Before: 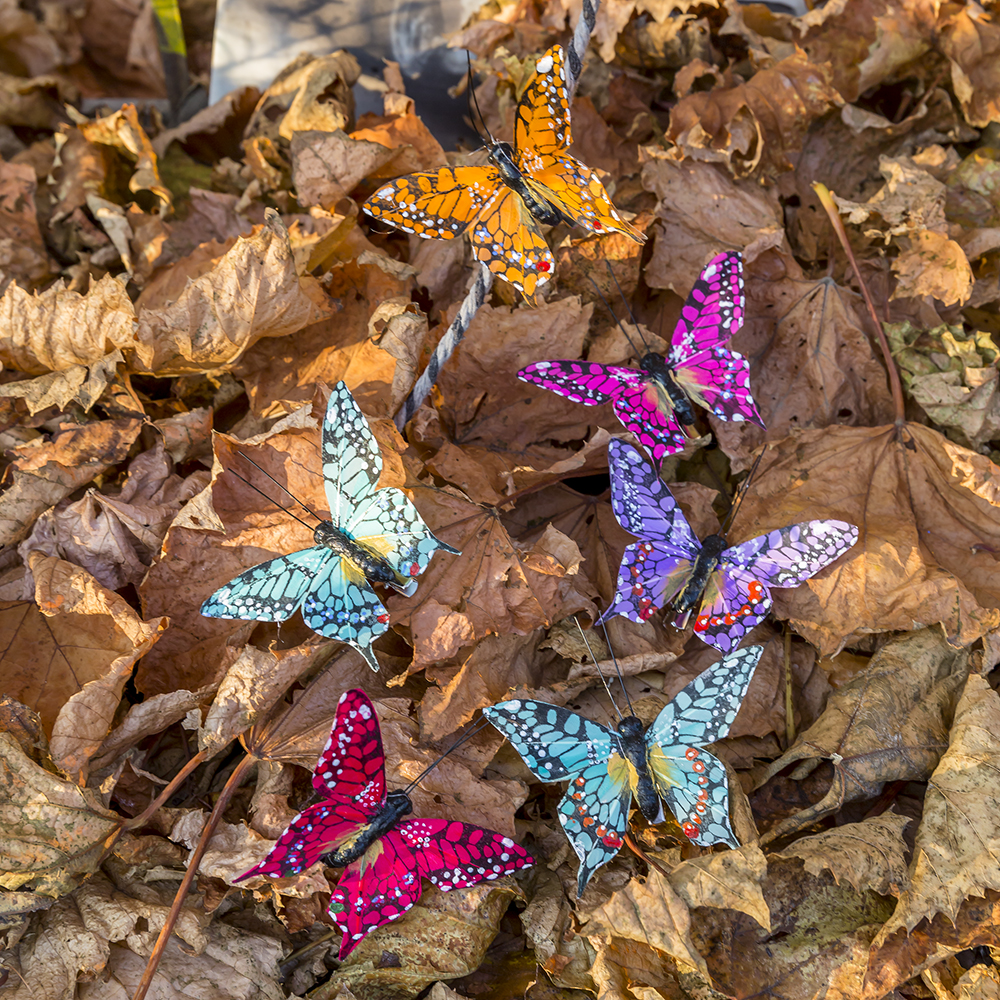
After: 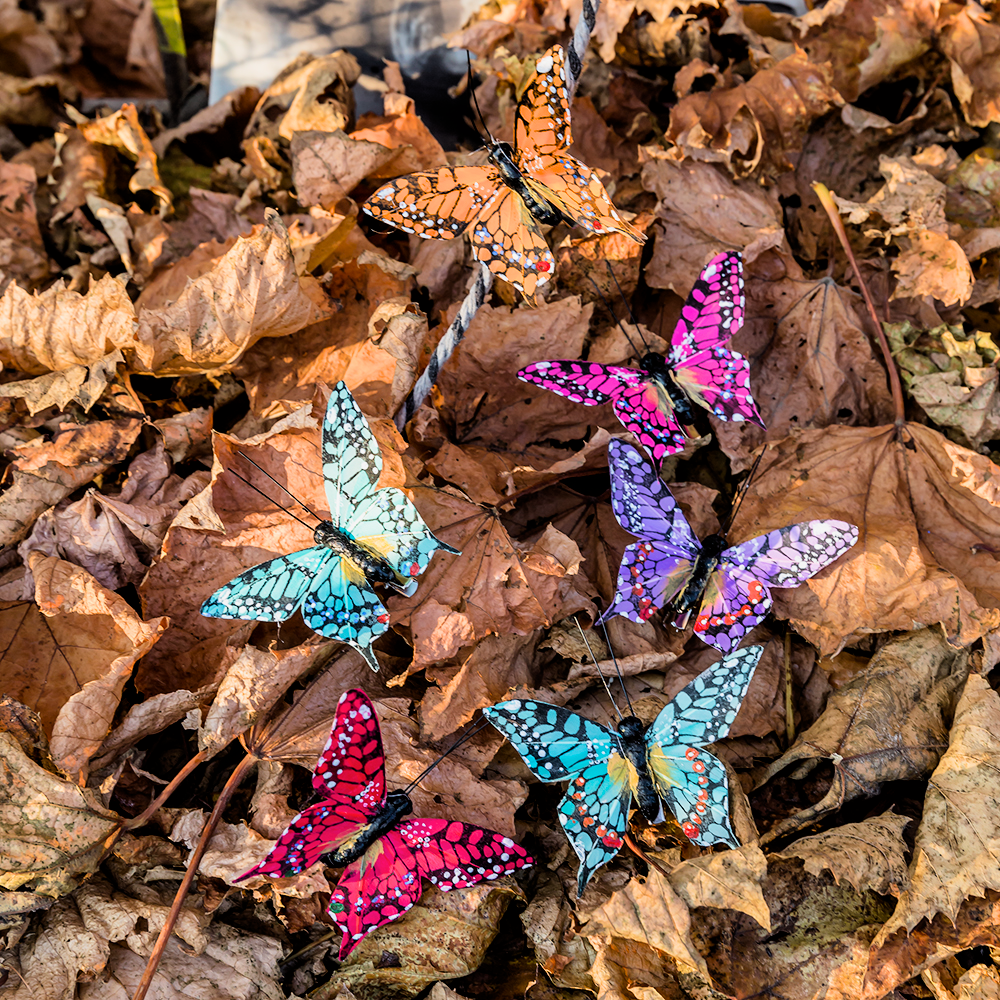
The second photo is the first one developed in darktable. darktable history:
filmic rgb: black relative exposure -3.98 EV, white relative exposure 2.98 EV, hardness 3, contrast 1.391, contrast in shadows safe
